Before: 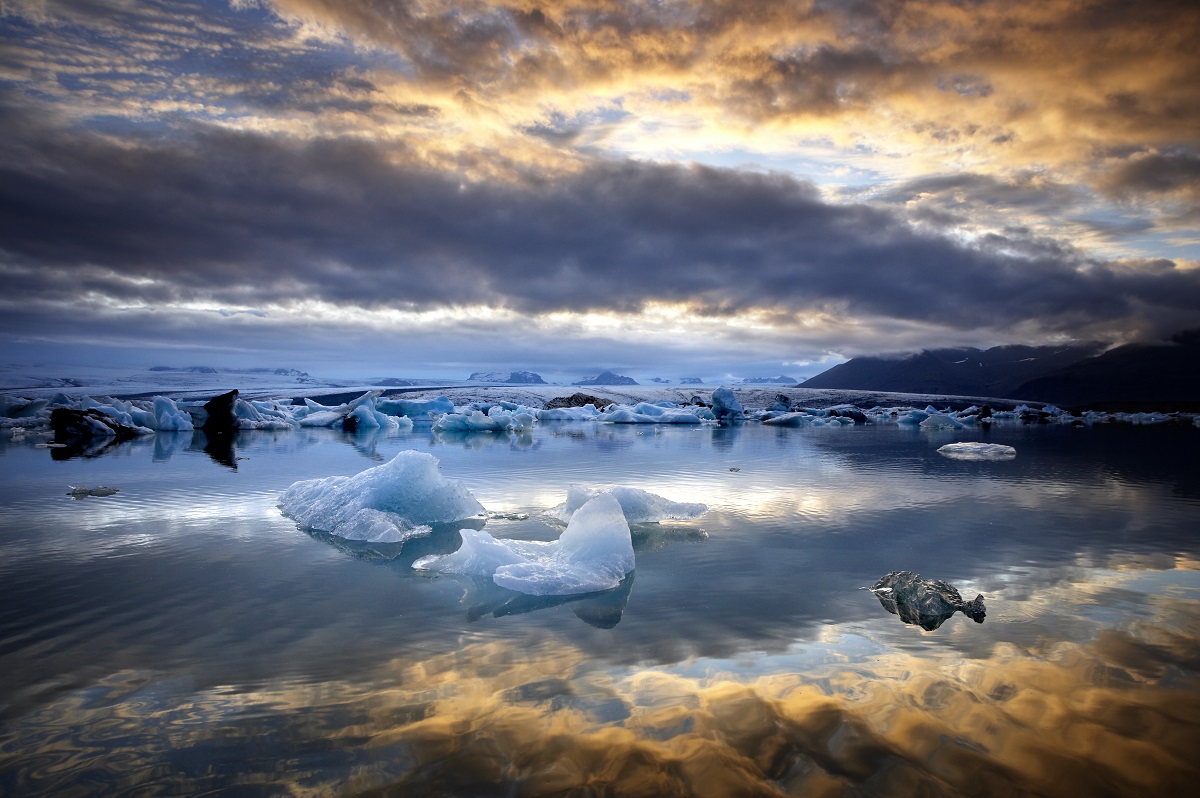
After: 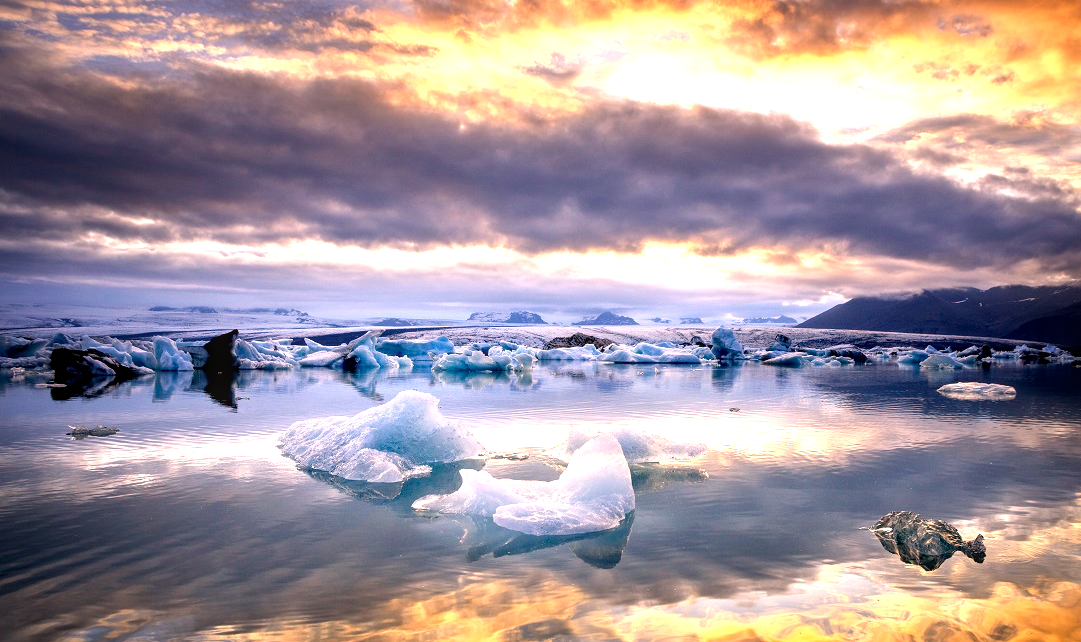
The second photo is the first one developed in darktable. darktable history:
local contrast: on, module defaults
crop: top 7.537%, right 9.905%, bottom 11.985%
color correction: highlights a* 17.71, highlights b* 18.76
exposure: exposure 0.95 EV, compensate highlight preservation false
